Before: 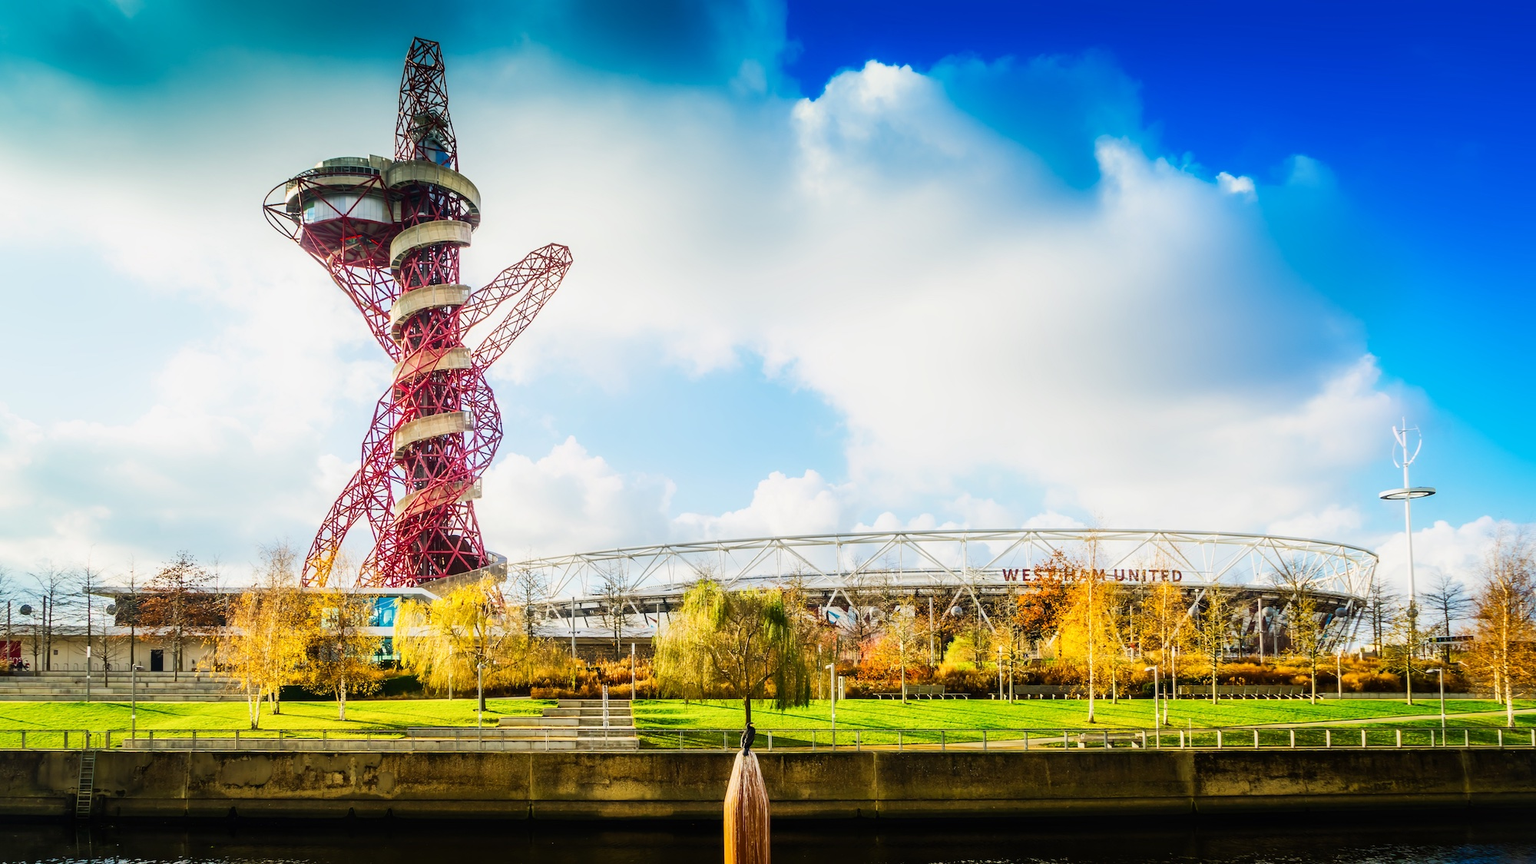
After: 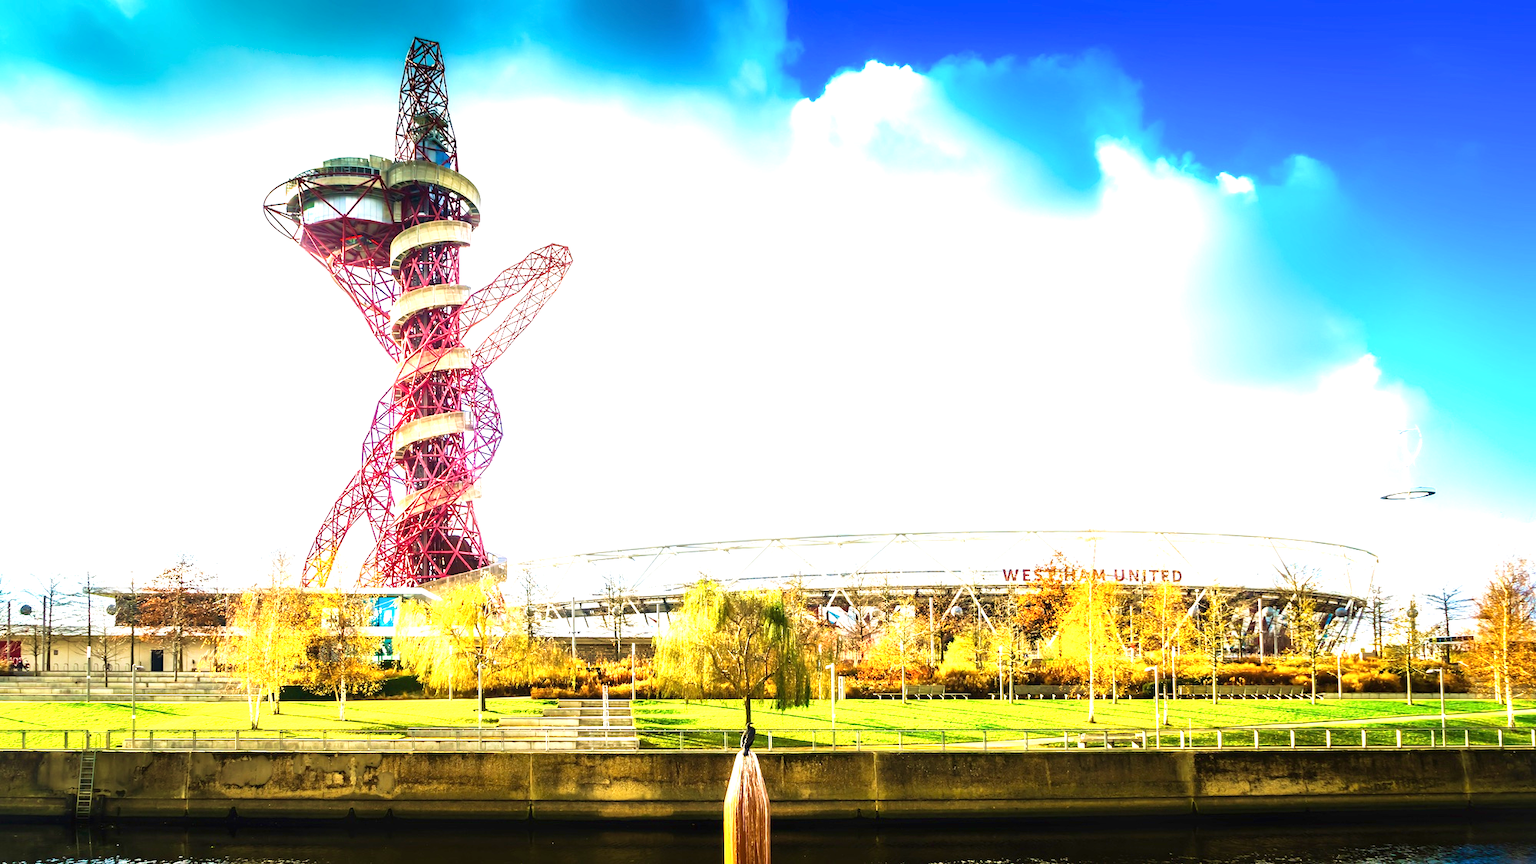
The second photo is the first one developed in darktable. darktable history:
velvia: strength 40%
white balance: emerald 1
exposure: black level correction 0, exposure 1.2 EV, compensate exposure bias true, compensate highlight preservation false
